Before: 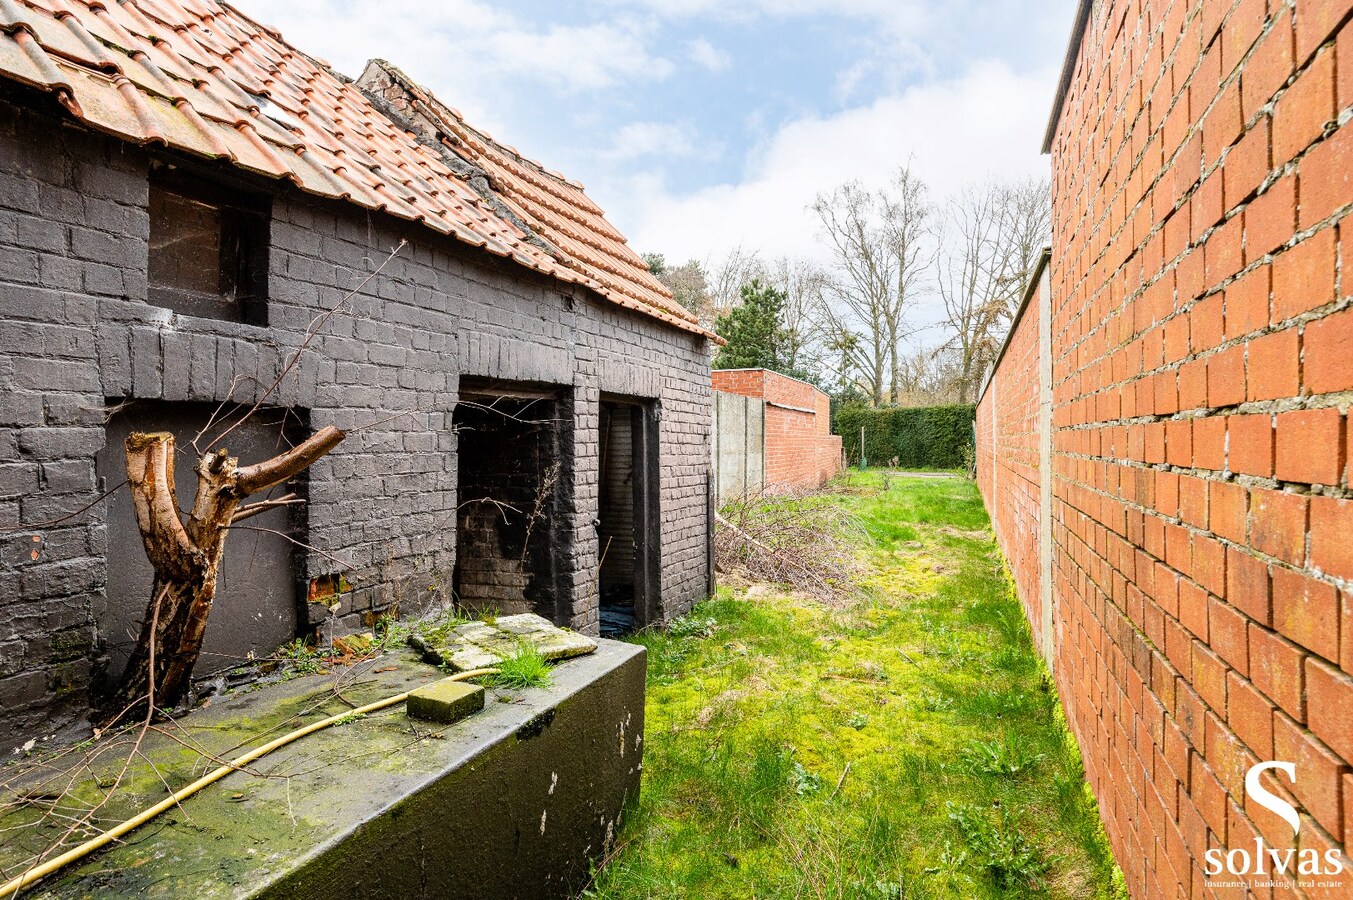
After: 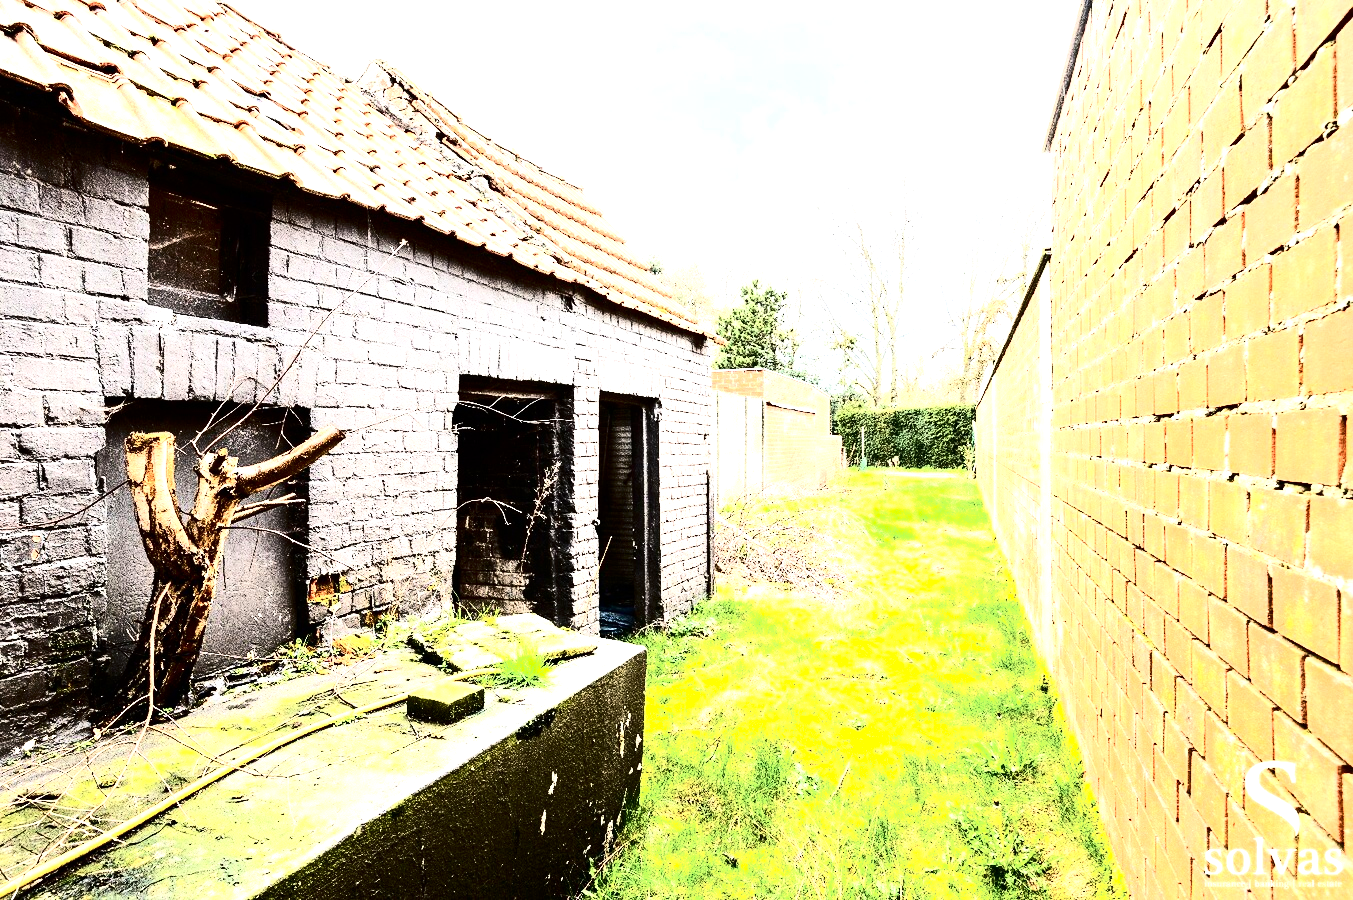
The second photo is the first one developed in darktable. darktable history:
contrast brightness saturation: contrast 0.5, saturation -0.1
exposure: black level correction 0, exposure 1.2 EV, compensate highlight preservation false
tone equalizer: -8 EV -0.75 EV, -7 EV -0.7 EV, -6 EV -0.6 EV, -5 EV -0.4 EV, -3 EV 0.4 EV, -2 EV 0.6 EV, -1 EV 0.7 EV, +0 EV 0.75 EV, edges refinement/feathering 500, mask exposure compensation -1.57 EV, preserve details no
